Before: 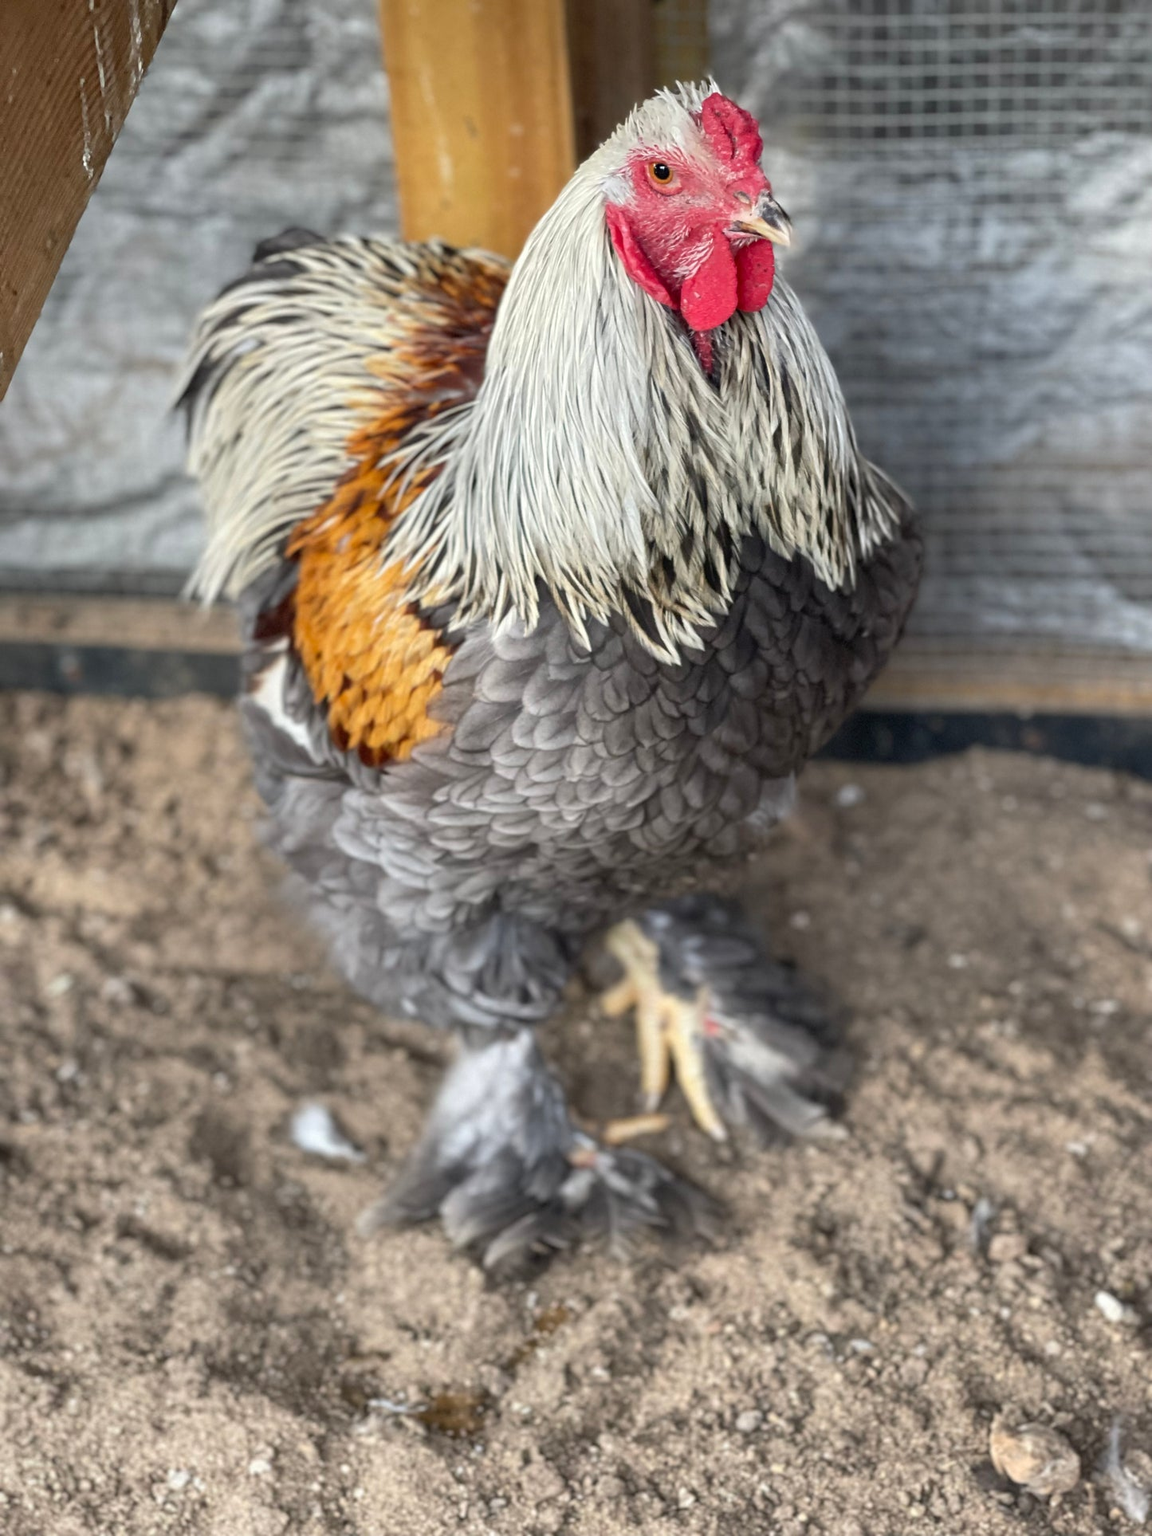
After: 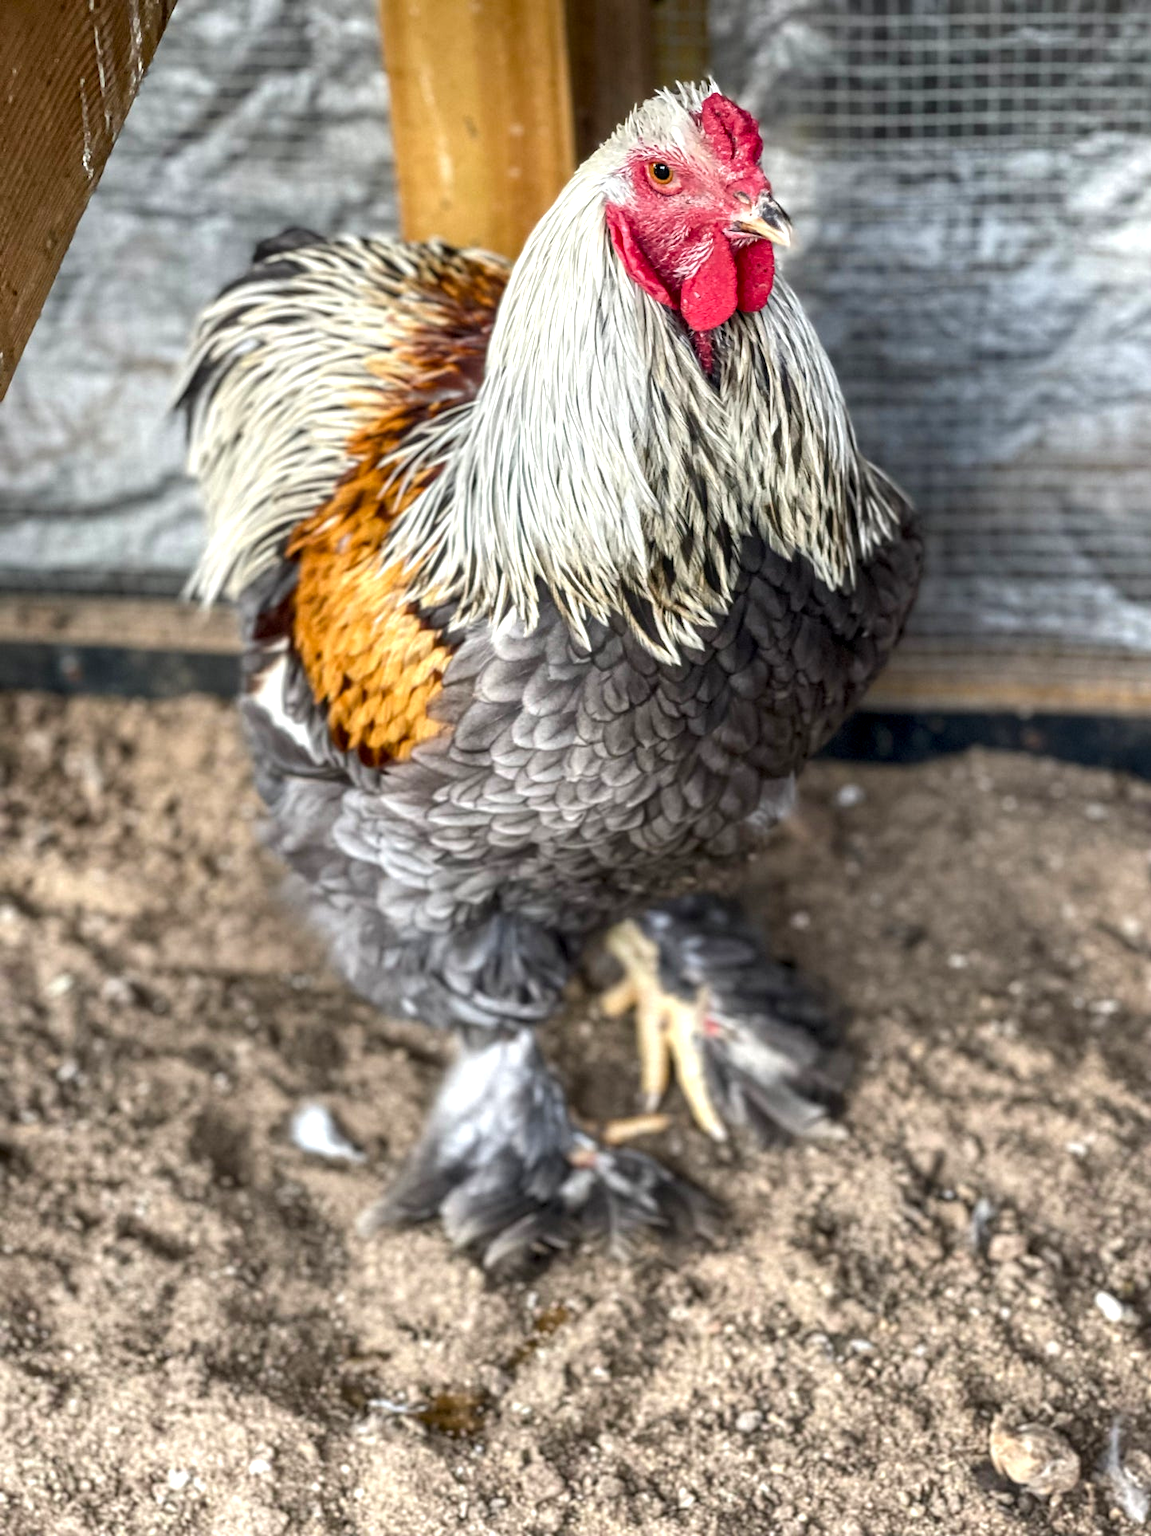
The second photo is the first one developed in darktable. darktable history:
color balance rgb: shadows lift › luminance -20%, power › hue 72.24°, highlights gain › luminance 15%, global offset › hue 171.6°, perceptual saturation grading › highlights -15%, perceptual saturation grading › shadows 25%, global vibrance 30%, contrast 10%
local contrast: highlights 55%, shadows 52%, detail 130%, midtone range 0.452
